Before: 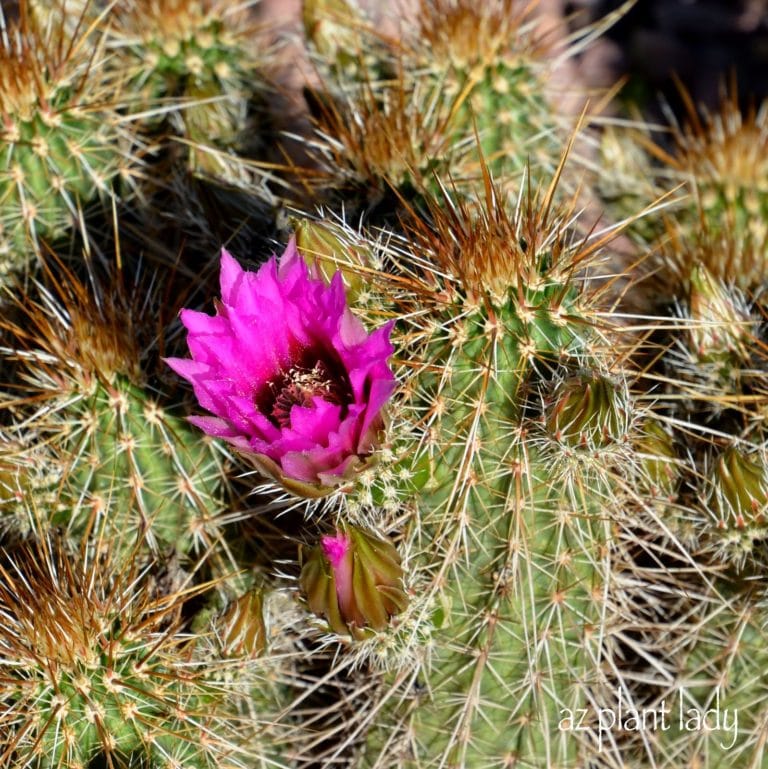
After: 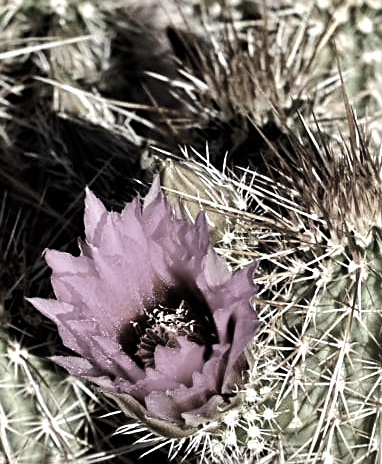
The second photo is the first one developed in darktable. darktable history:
color balance rgb: shadows lift › luminance -20.006%, power › chroma 0.283%, power › hue 23.31°, highlights gain › luminance 6.006%, highlights gain › chroma 1.267%, highlights gain › hue 92.5°, perceptual saturation grading › global saturation 20%, perceptual saturation grading › highlights -25.813%, perceptual saturation grading › shadows 50.372%, perceptual brilliance grading › highlights 6.194%, perceptual brilliance grading › mid-tones 17.773%, perceptual brilliance grading › shadows -5.338%
crop: left 17.771%, top 7.87%, right 32.43%, bottom 31.773%
tone equalizer: -8 EV -0.417 EV, -7 EV -0.359 EV, -6 EV -0.311 EV, -5 EV -0.247 EV, -3 EV 0.234 EV, -2 EV 0.337 EV, -1 EV 0.37 EV, +0 EV 0.399 EV, edges refinement/feathering 500, mask exposure compensation -1.57 EV, preserve details no
sharpen: on, module defaults
color zones: curves: ch1 [(0.238, 0.163) (0.476, 0.2) (0.733, 0.322) (0.848, 0.134)]
color correction: highlights b* -0.006, saturation 0.621
shadows and highlights: highlights color adjustment 89.41%, soften with gaussian
